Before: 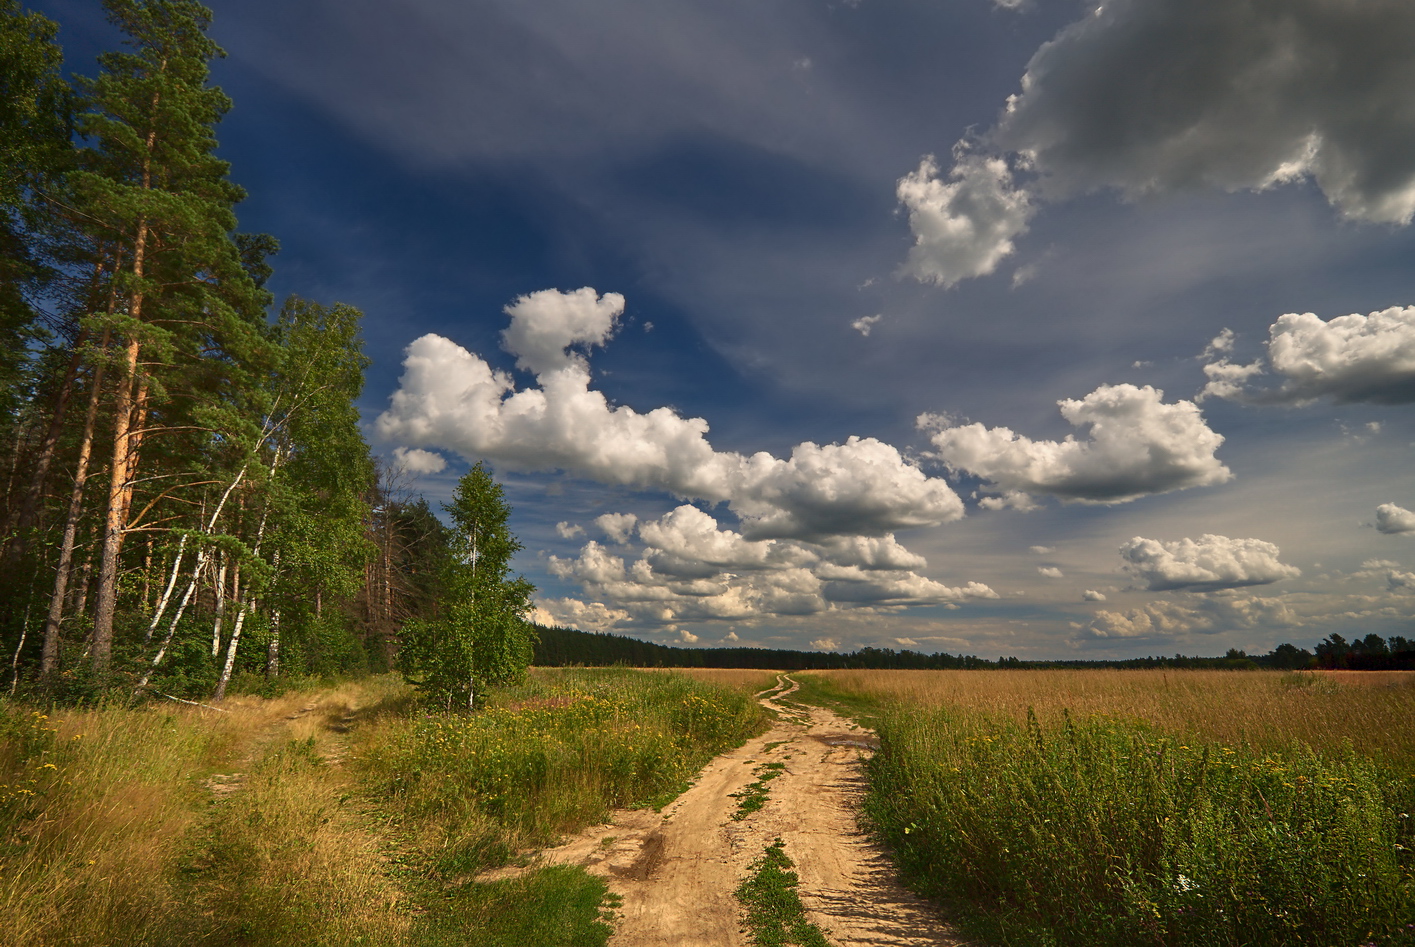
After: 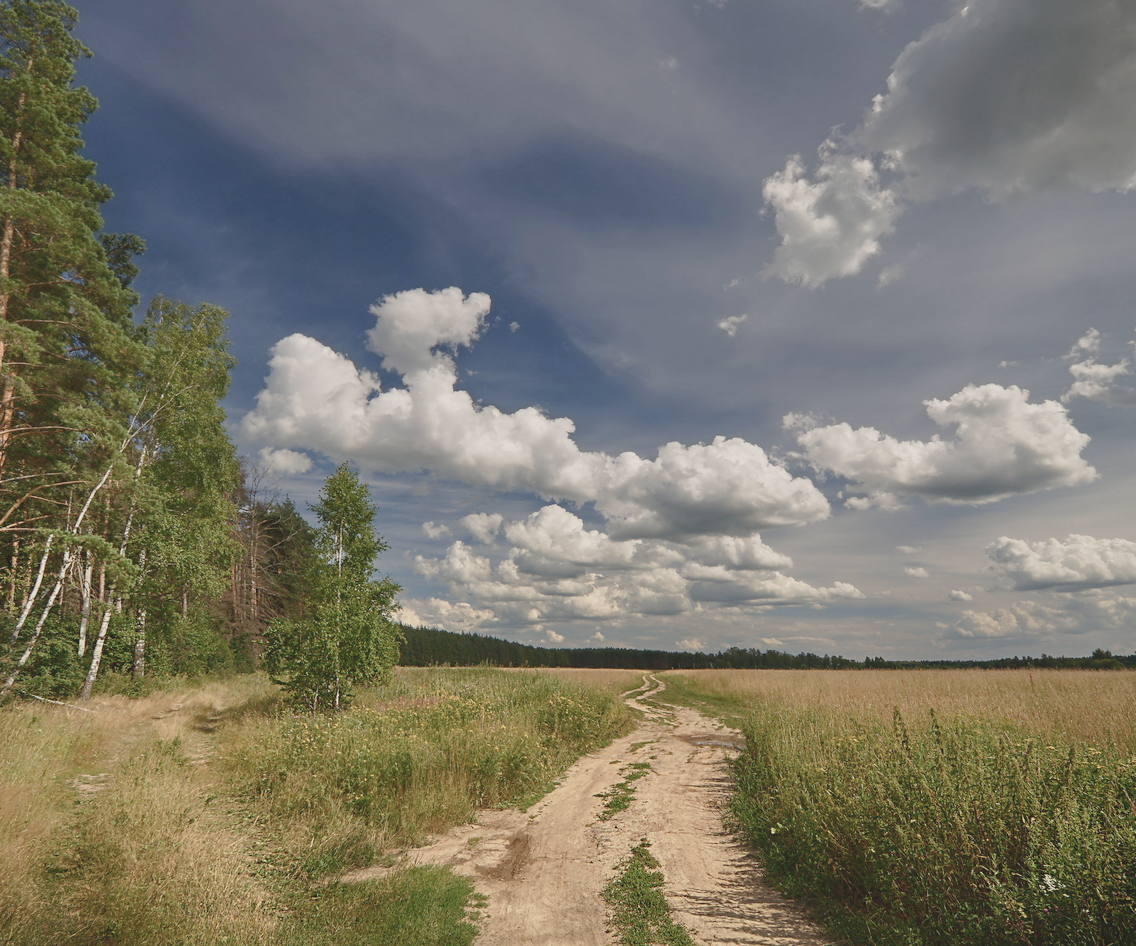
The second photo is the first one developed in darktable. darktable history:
crop and rotate: left 9.486%, right 10.216%
tone curve: curves: ch0 [(0, 0) (0.003, 0.002) (0.011, 0.007) (0.025, 0.016) (0.044, 0.027) (0.069, 0.045) (0.1, 0.077) (0.136, 0.114) (0.177, 0.166) (0.224, 0.241) (0.277, 0.328) (0.335, 0.413) (0.399, 0.498) (0.468, 0.572) (0.543, 0.638) (0.623, 0.711) (0.709, 0.786) (0.801, 0.853) (0.898, 0.929) (1, 1)], preserve colors none
contrast brightness saturation: contrast -0.252, saturation -0.425
